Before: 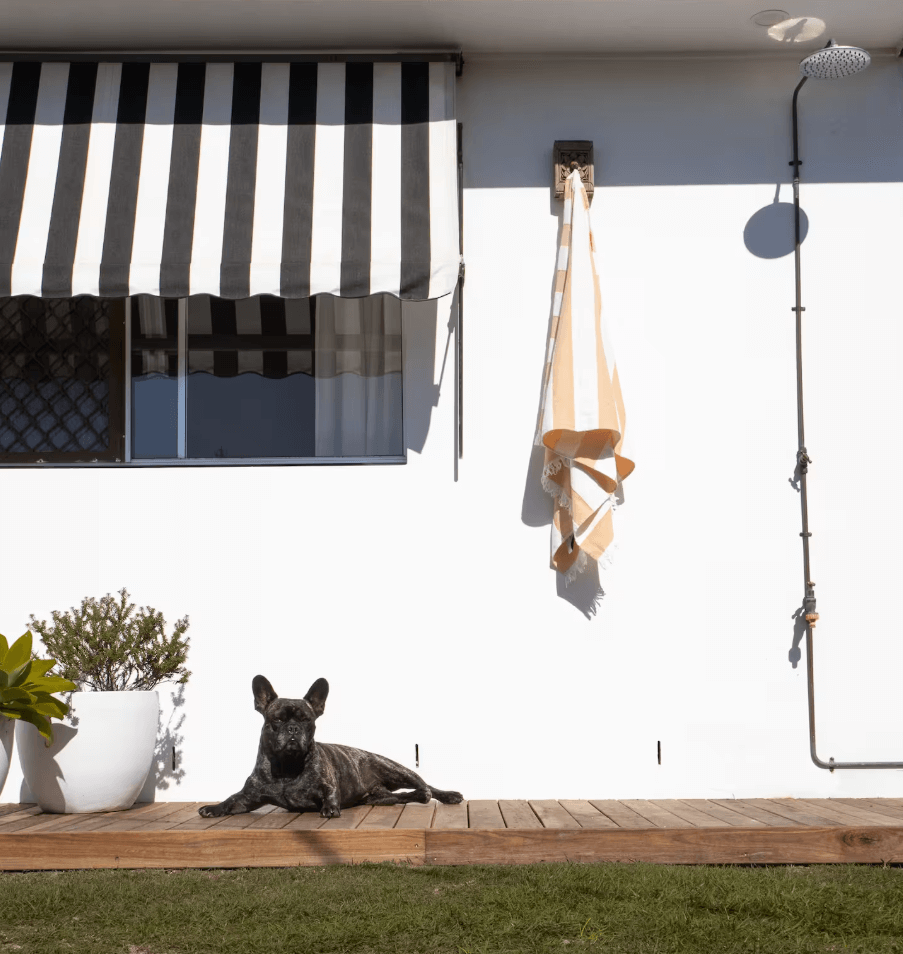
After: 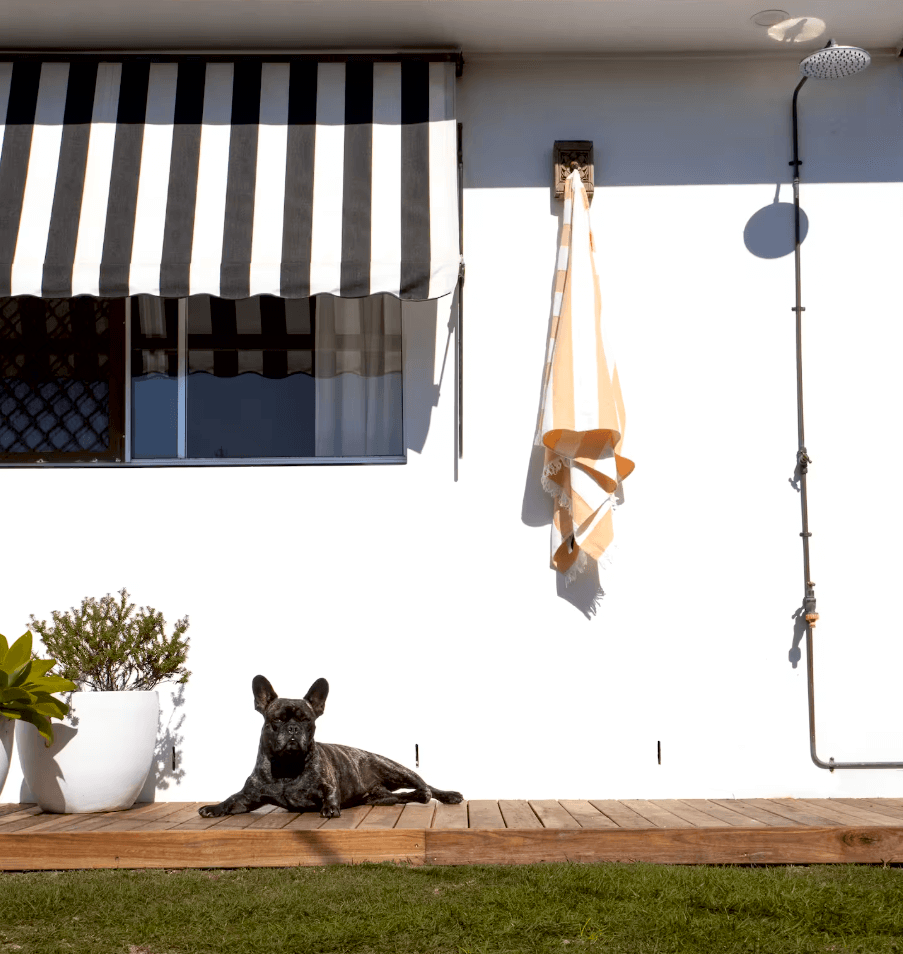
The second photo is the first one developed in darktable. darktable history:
exposure: black level correction 0.009, exposure 0.106 EV, compensate highlight preservation false
contrast brightness saturation: contrast 0.08, saturation 0.195
